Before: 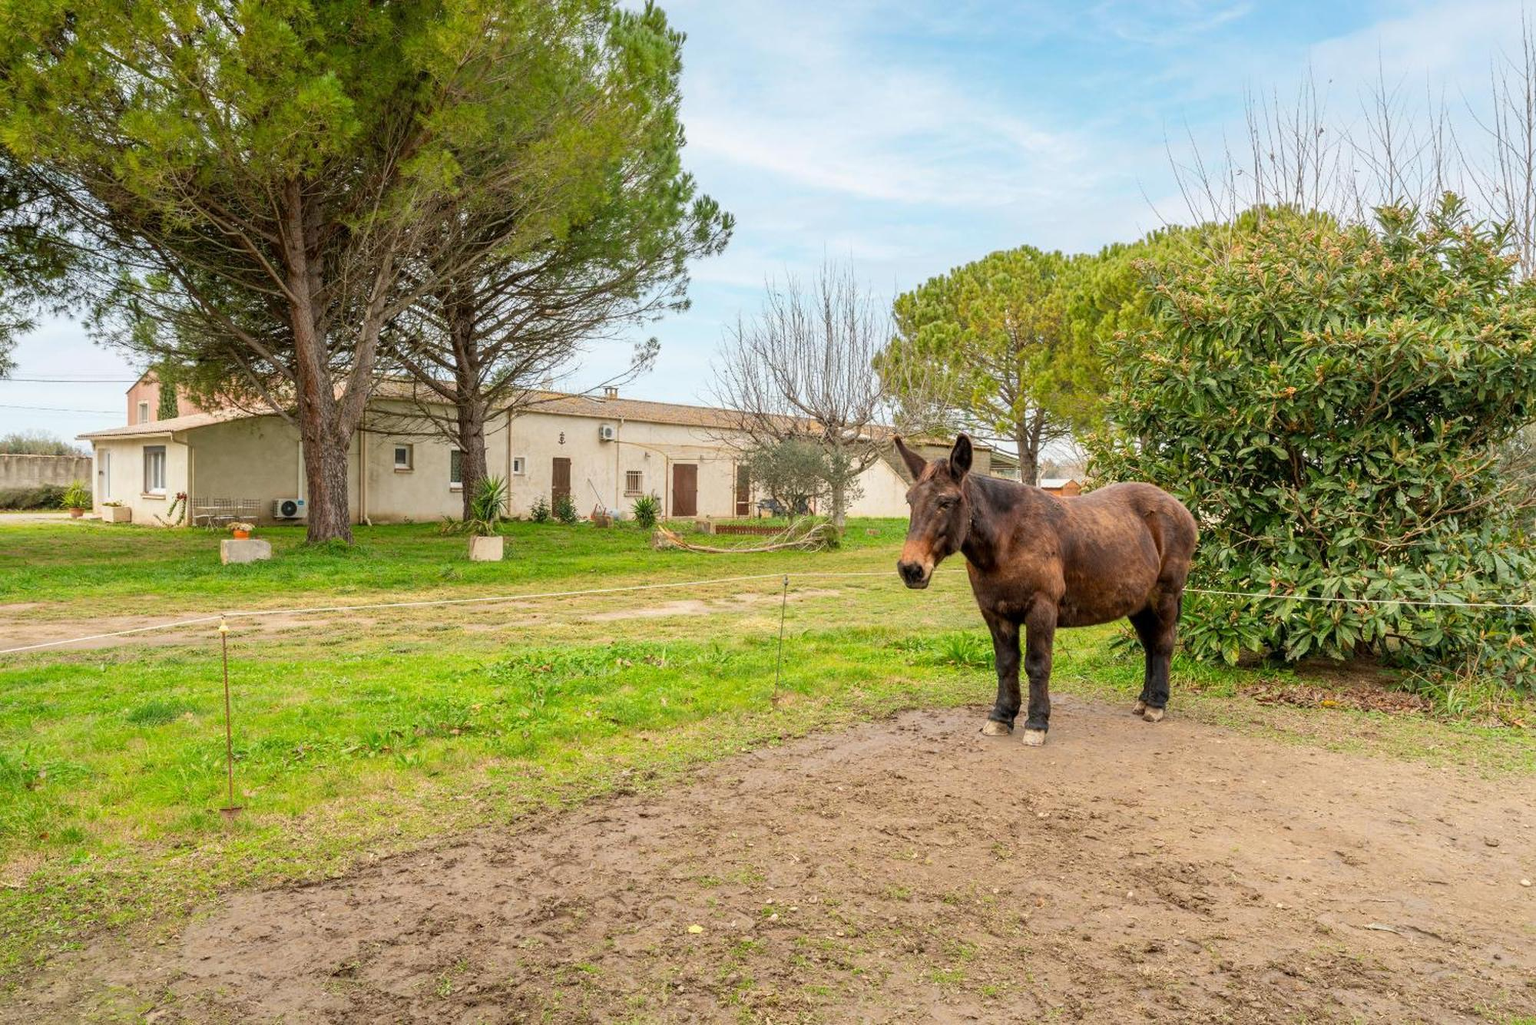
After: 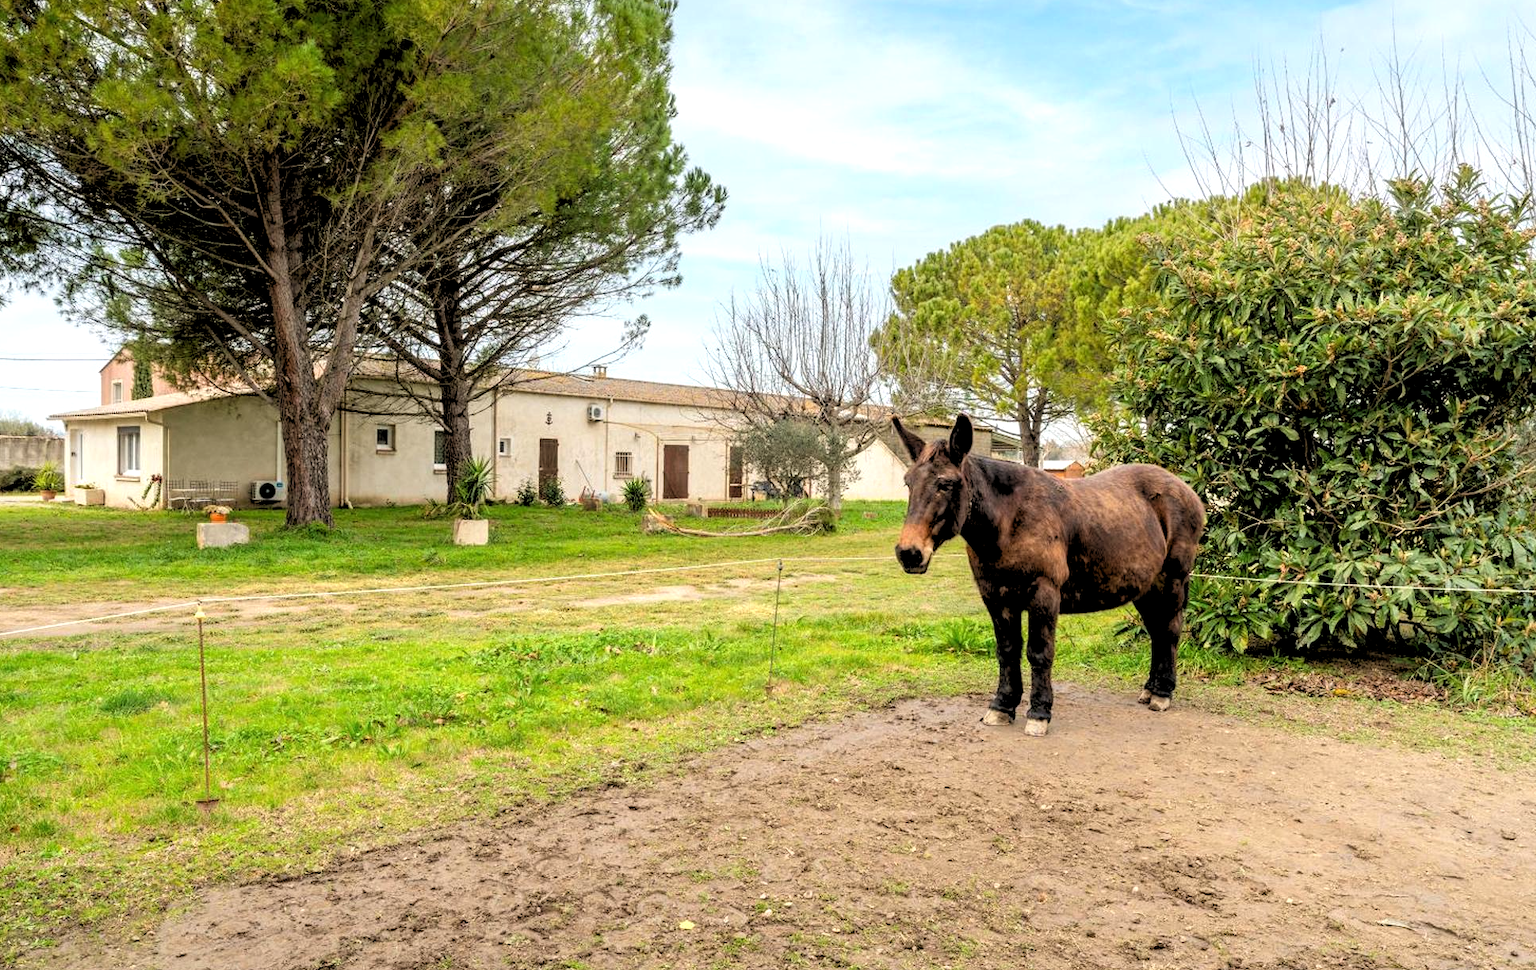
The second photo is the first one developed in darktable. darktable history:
crop: left 1.964%, top 3.251%, right 1.122%, bottom 4.933%
rgb levels: levels [[0.034, 0.472, 0.904], [0, 0.5, 1], [0, 0.5, 1]]
exposure: exposure 0.2 EV, compensate highlight preservation false
